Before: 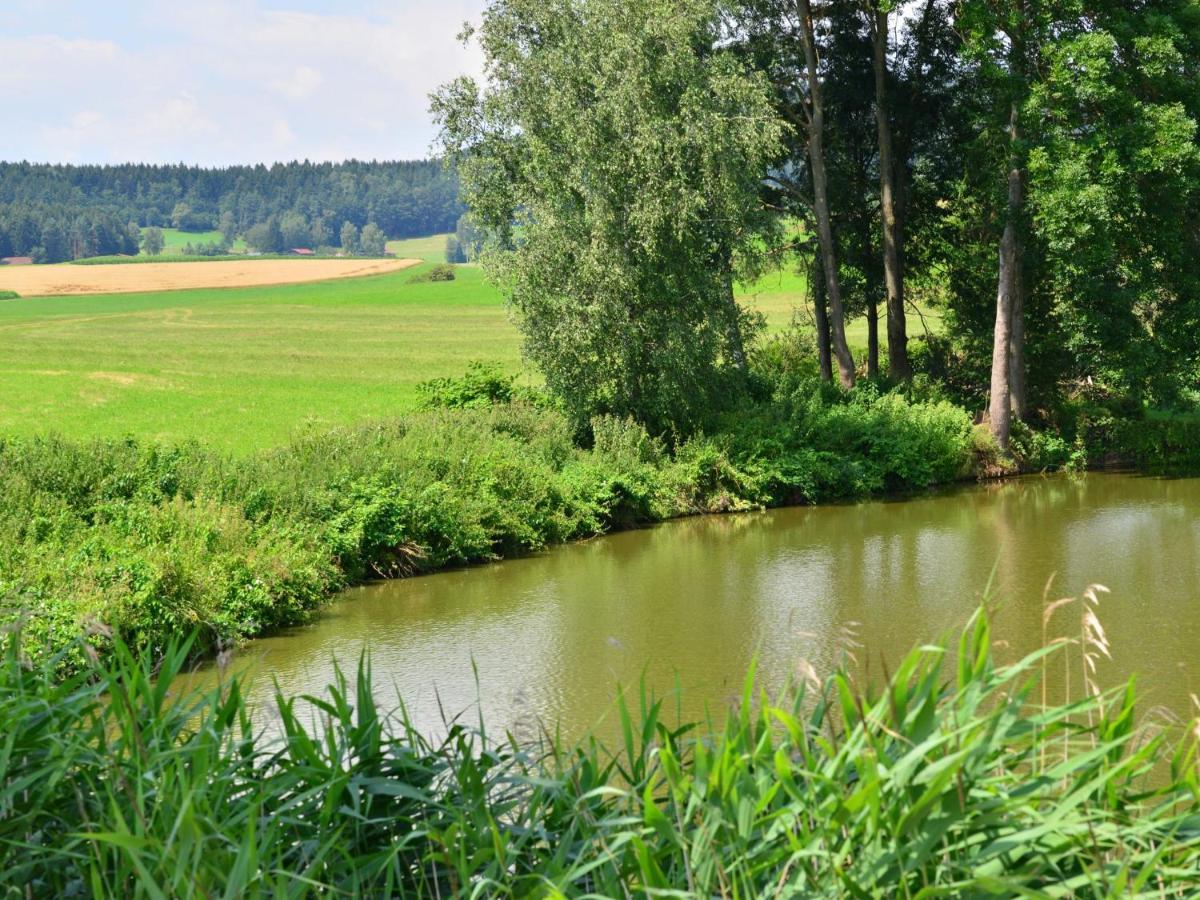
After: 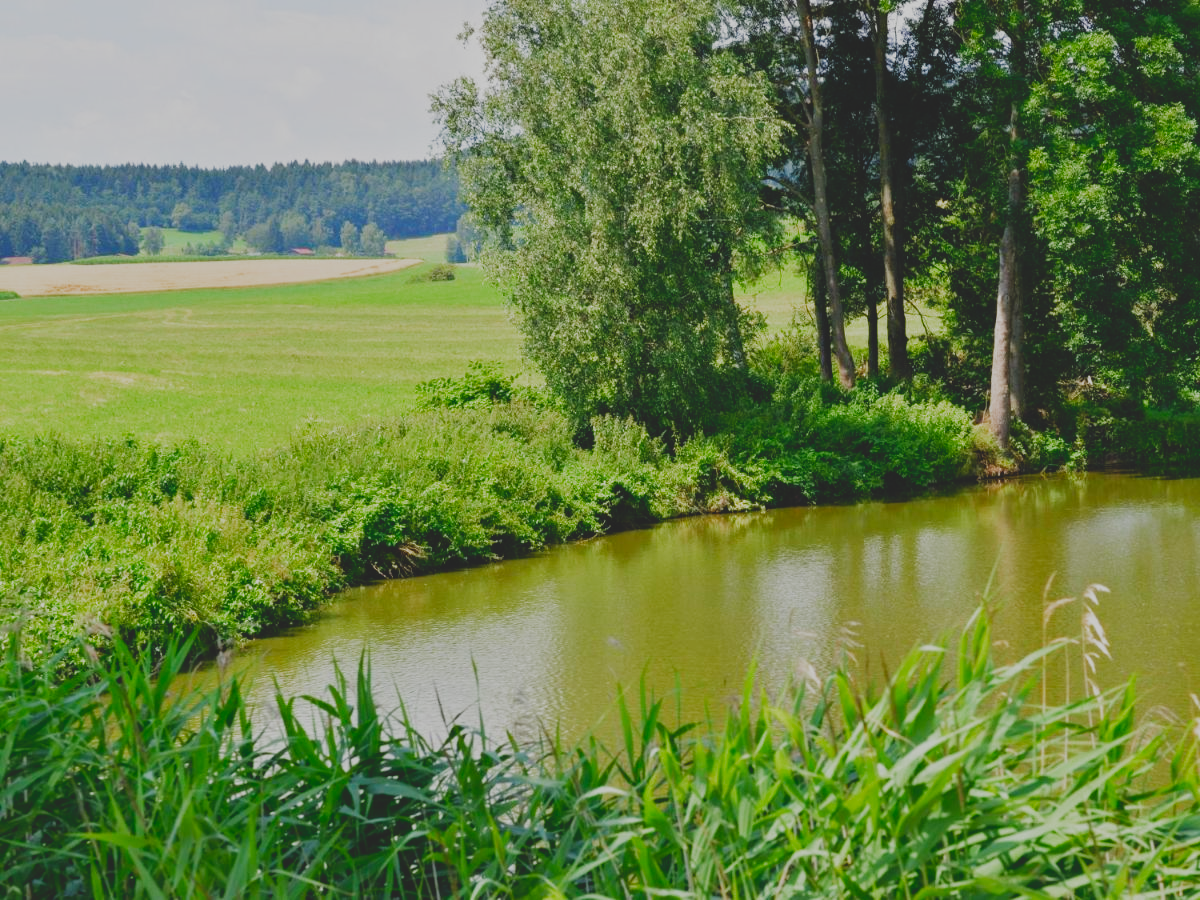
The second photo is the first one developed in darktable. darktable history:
contrast brightness saturation: contrast -0.284
filmic rgb: black relative exposure -8.07 EV, white relative exposure 3 EV, hardness 5.41, contrast 1.24, add noise in highlights 0.002, preserve chrominance no, color science v3 (2019), use custom middle-gray values true, contrast in highlights soft
